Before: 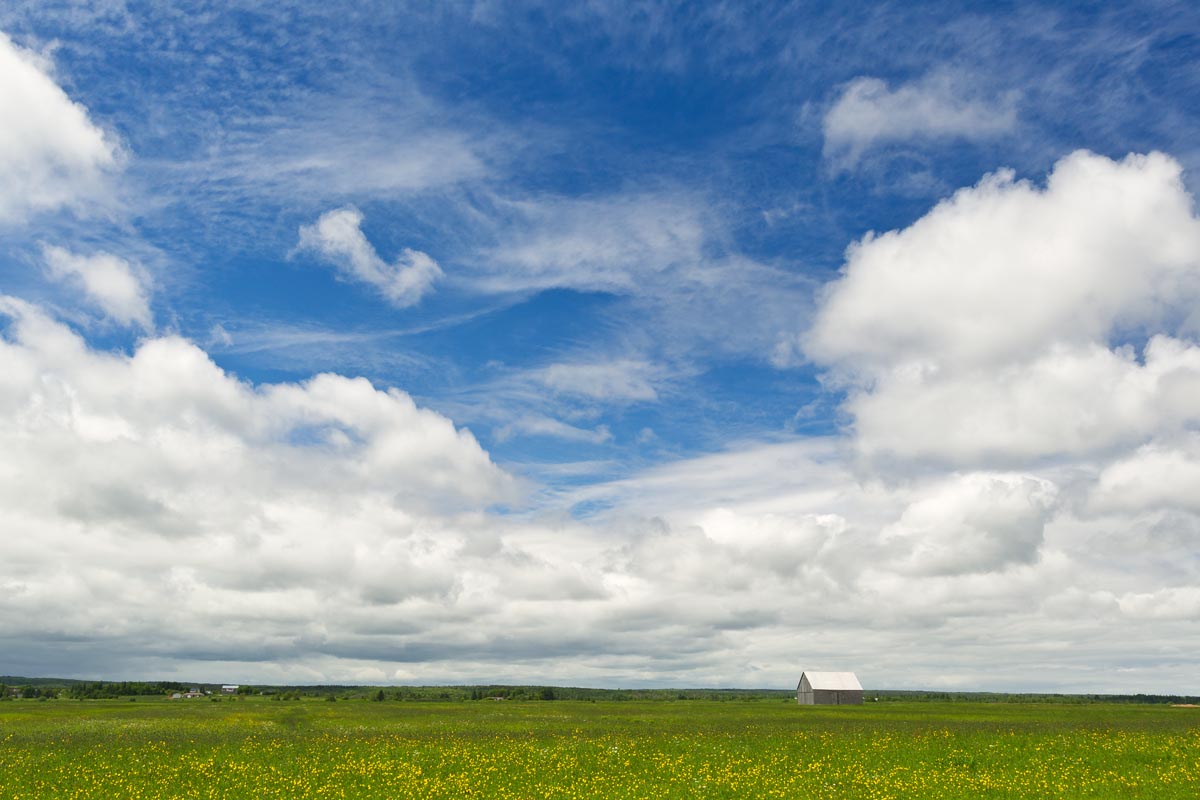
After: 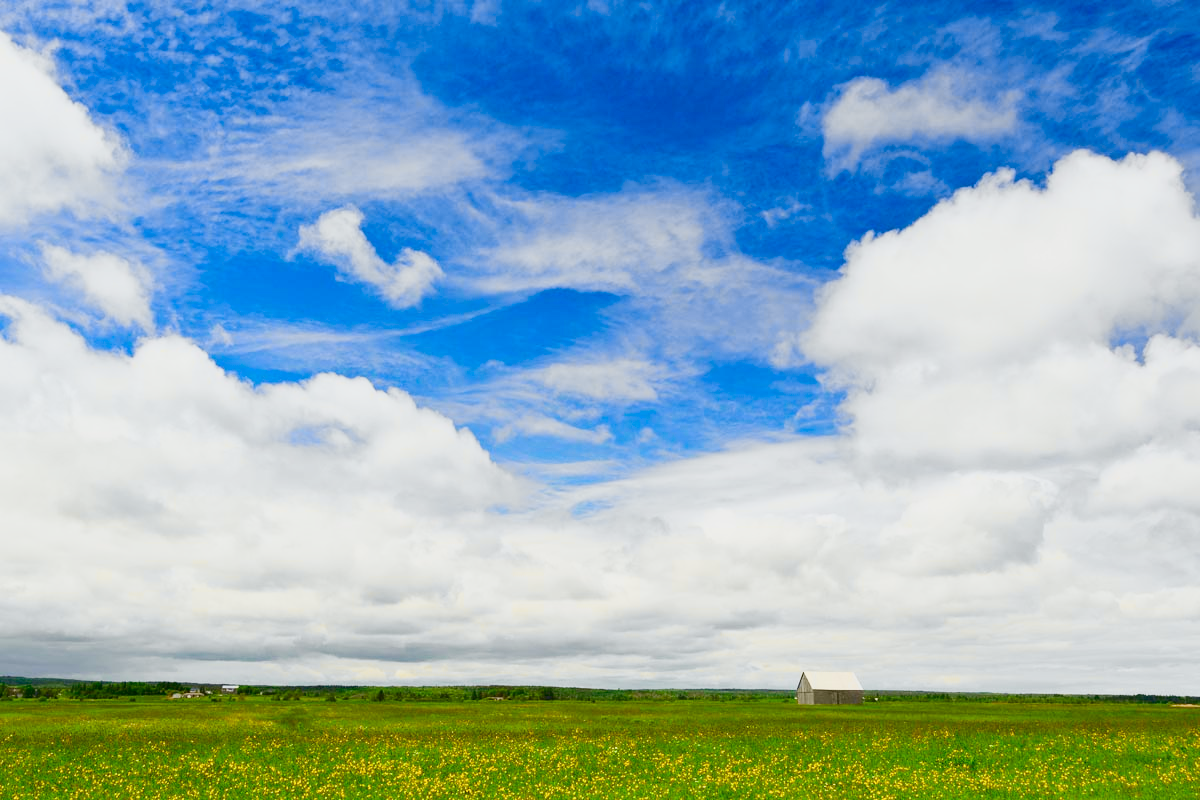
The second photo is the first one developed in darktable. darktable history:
color balance rgb: global offset › luminance -0.5%, perceptual saturation grading › highlights -17.77%, perceptual saturation grading › mid-tones 33.1%, perceptual saturation grading › shadows 50.52%, perceptual brilliance grading › highlights 10.8%, perceptual brilliance grading › shadows -10.8%, global vibrance 24.22%, contrast -25%
vibrance: vibrance 22%
tone curve: curves: ch0 [(0, 0.026) (0.058, 0.036) (0.246, 0.214) (0.437, 0.498) (0.55, 0.644) (0.657, 0.767) (0.822, 0.9) (1, 0.961)]; ch1 [(0, 0) (0.346, 0.307) (0.408, 0.369) (0.453, 0.457) (0.476, 0.489) (0.502, 0.498) (0.521, 0.515) (0.537, 0.531) (0.612, 0.641) (0.676, 0.728) (1, 1)]; ch2 [(0, 0) (0.346, 0.34) (0.434, 0.46) (0.485, 0.494) (0.5, 0.494) (0.511, 0.508) (0.537, 0.564) (0.579, 0.599) (0.663, 0.67) (1, 1)], color space Lab, independent channels, preserve colors none
